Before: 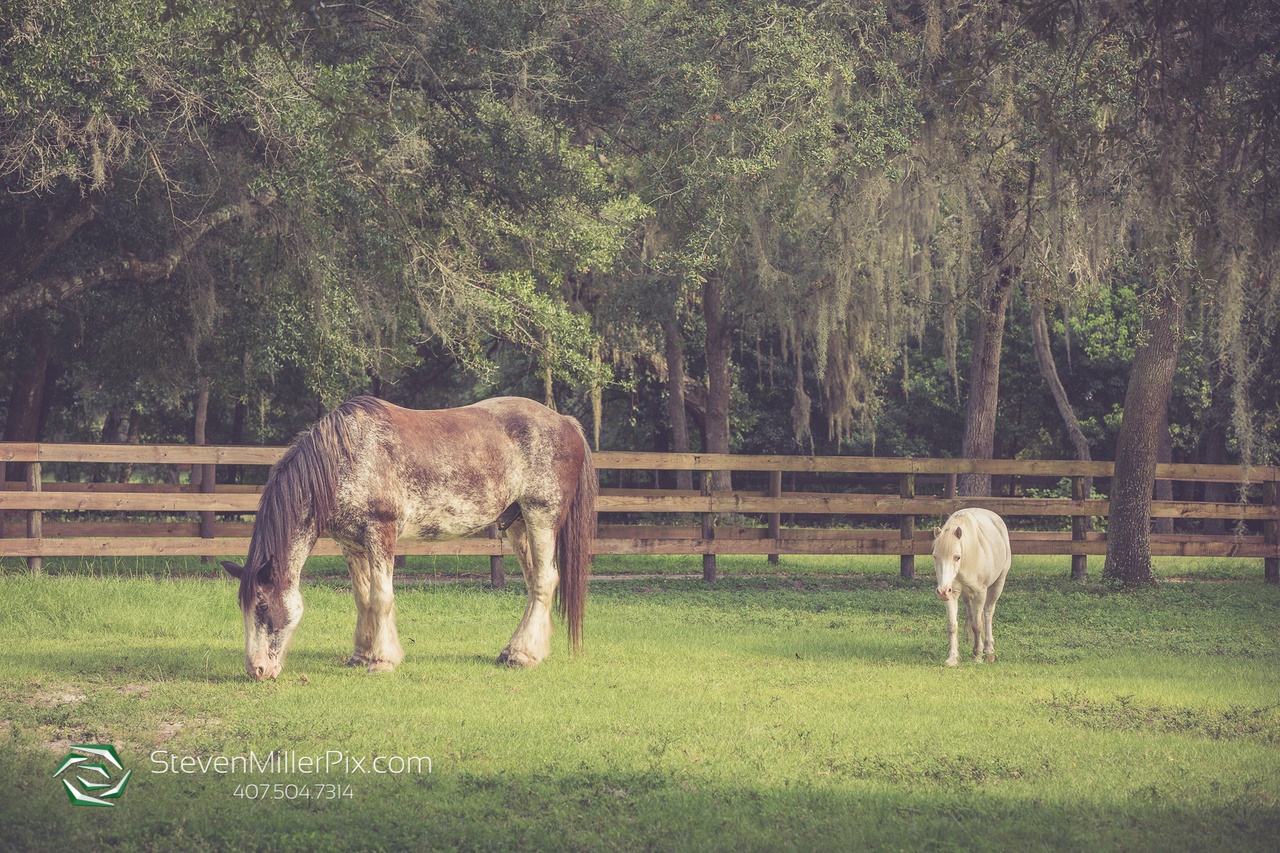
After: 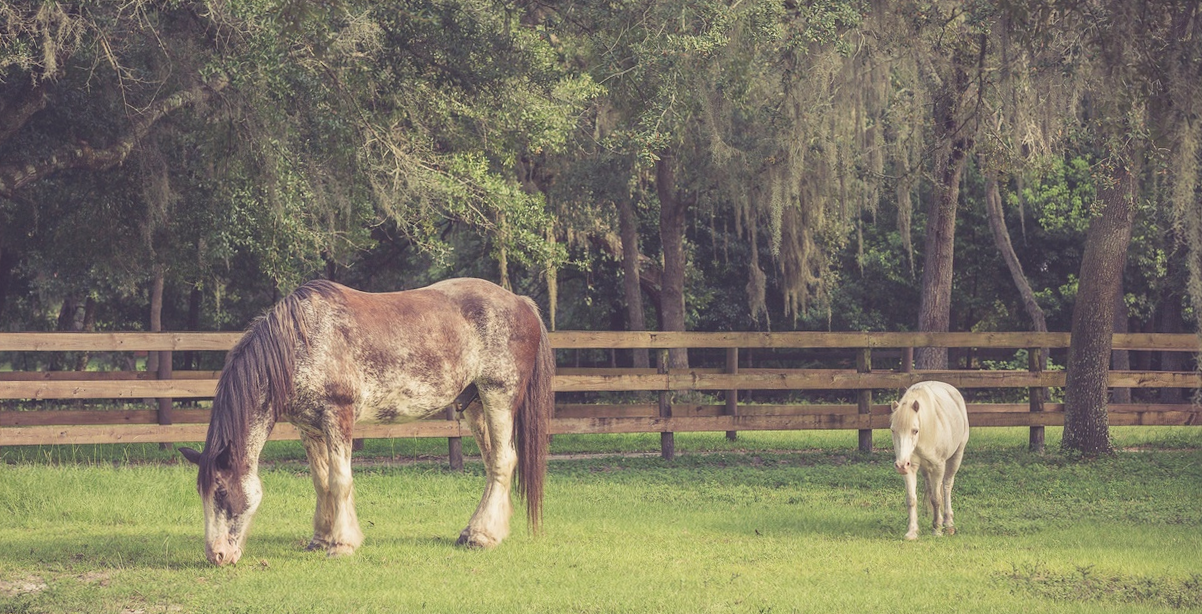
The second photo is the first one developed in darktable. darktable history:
crop and rotate: left 2.991%, top 13.302%, right 1.981%, bottom 12.636%
rotate and perspective: rotation -1°, crop left 0.011, crop right 0.989, crop top 0.025, crop bottom 0.975
